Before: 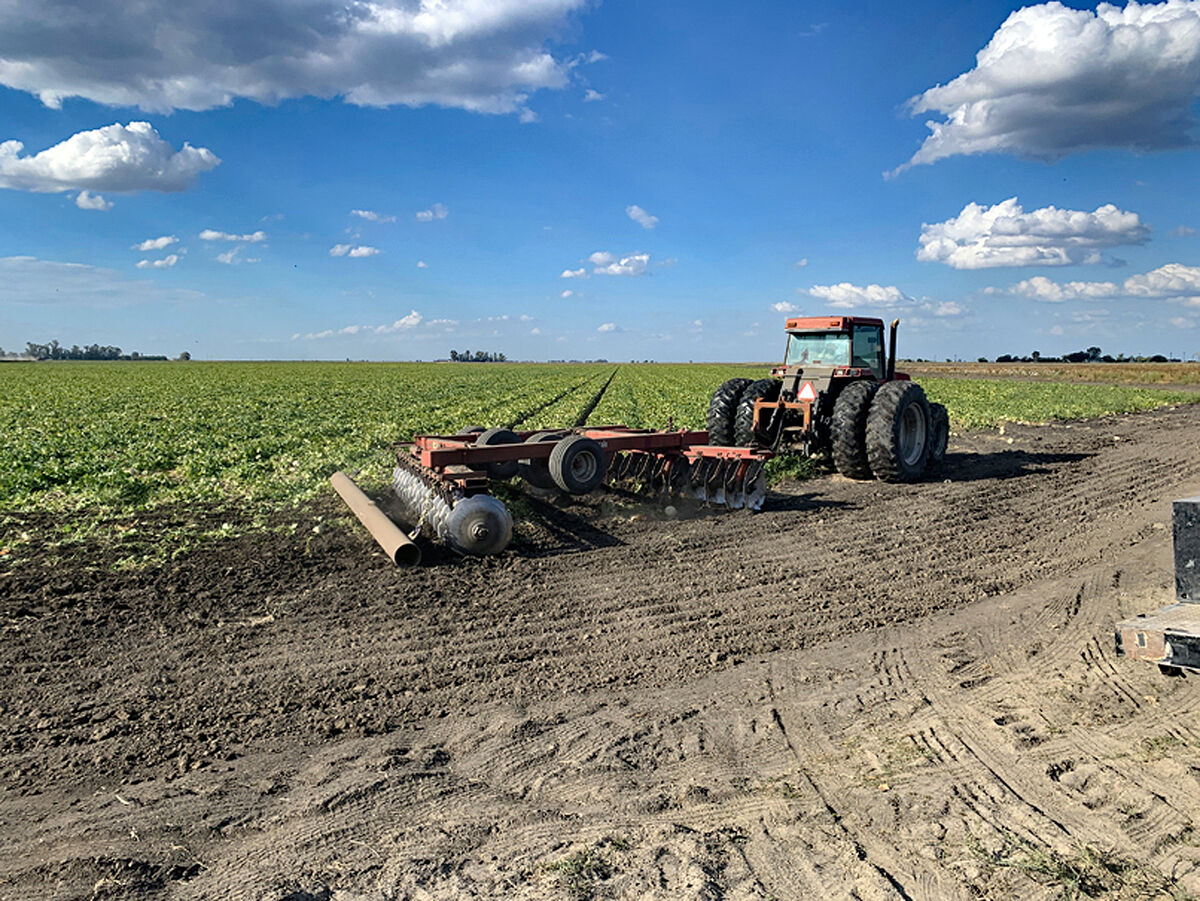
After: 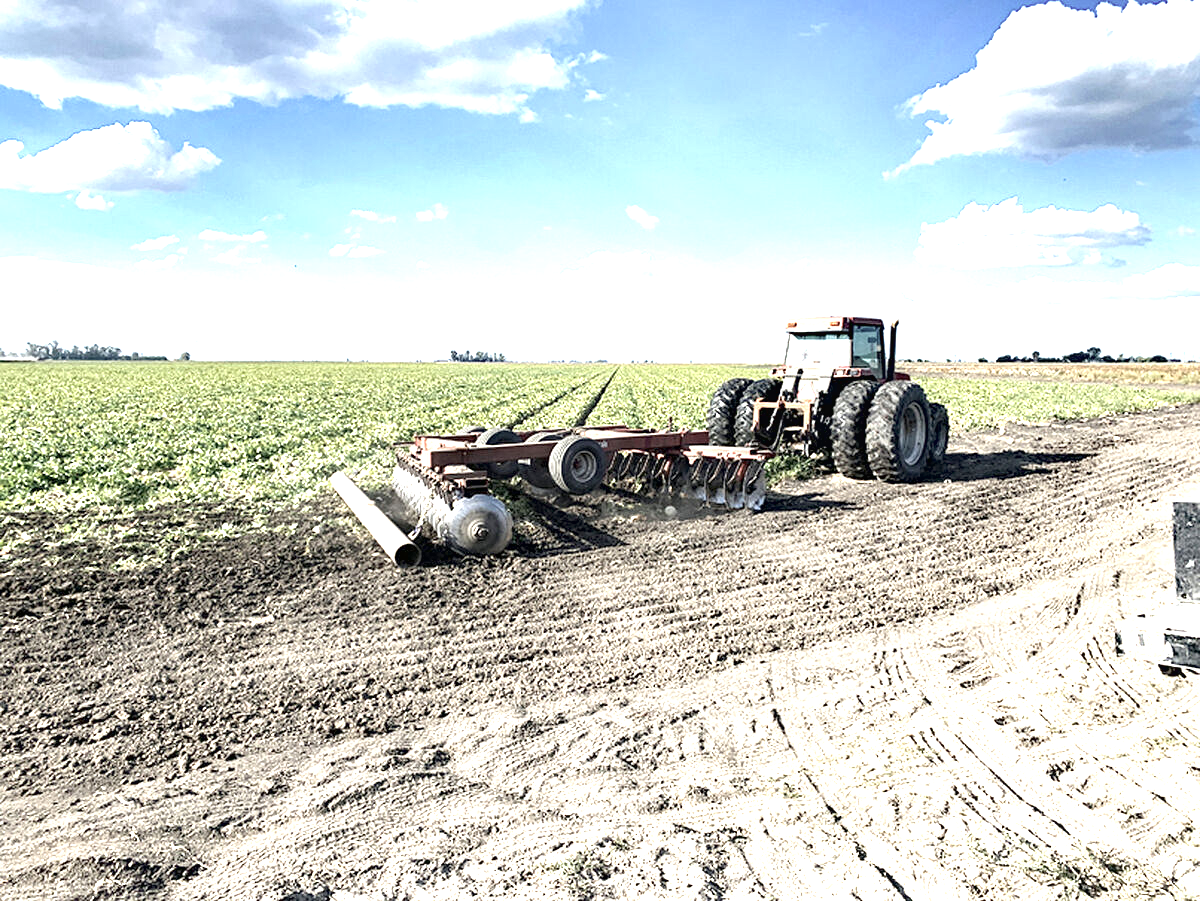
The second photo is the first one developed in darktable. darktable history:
contrast brightness saturation: contrast -0.05, saturation -0.41
exposure: black level correction 0.001, exposure 2 EV, compensate highlight preservation false
local contrast: highlights 61%, shadows 106%, detail 107%, midtone range 0.529
